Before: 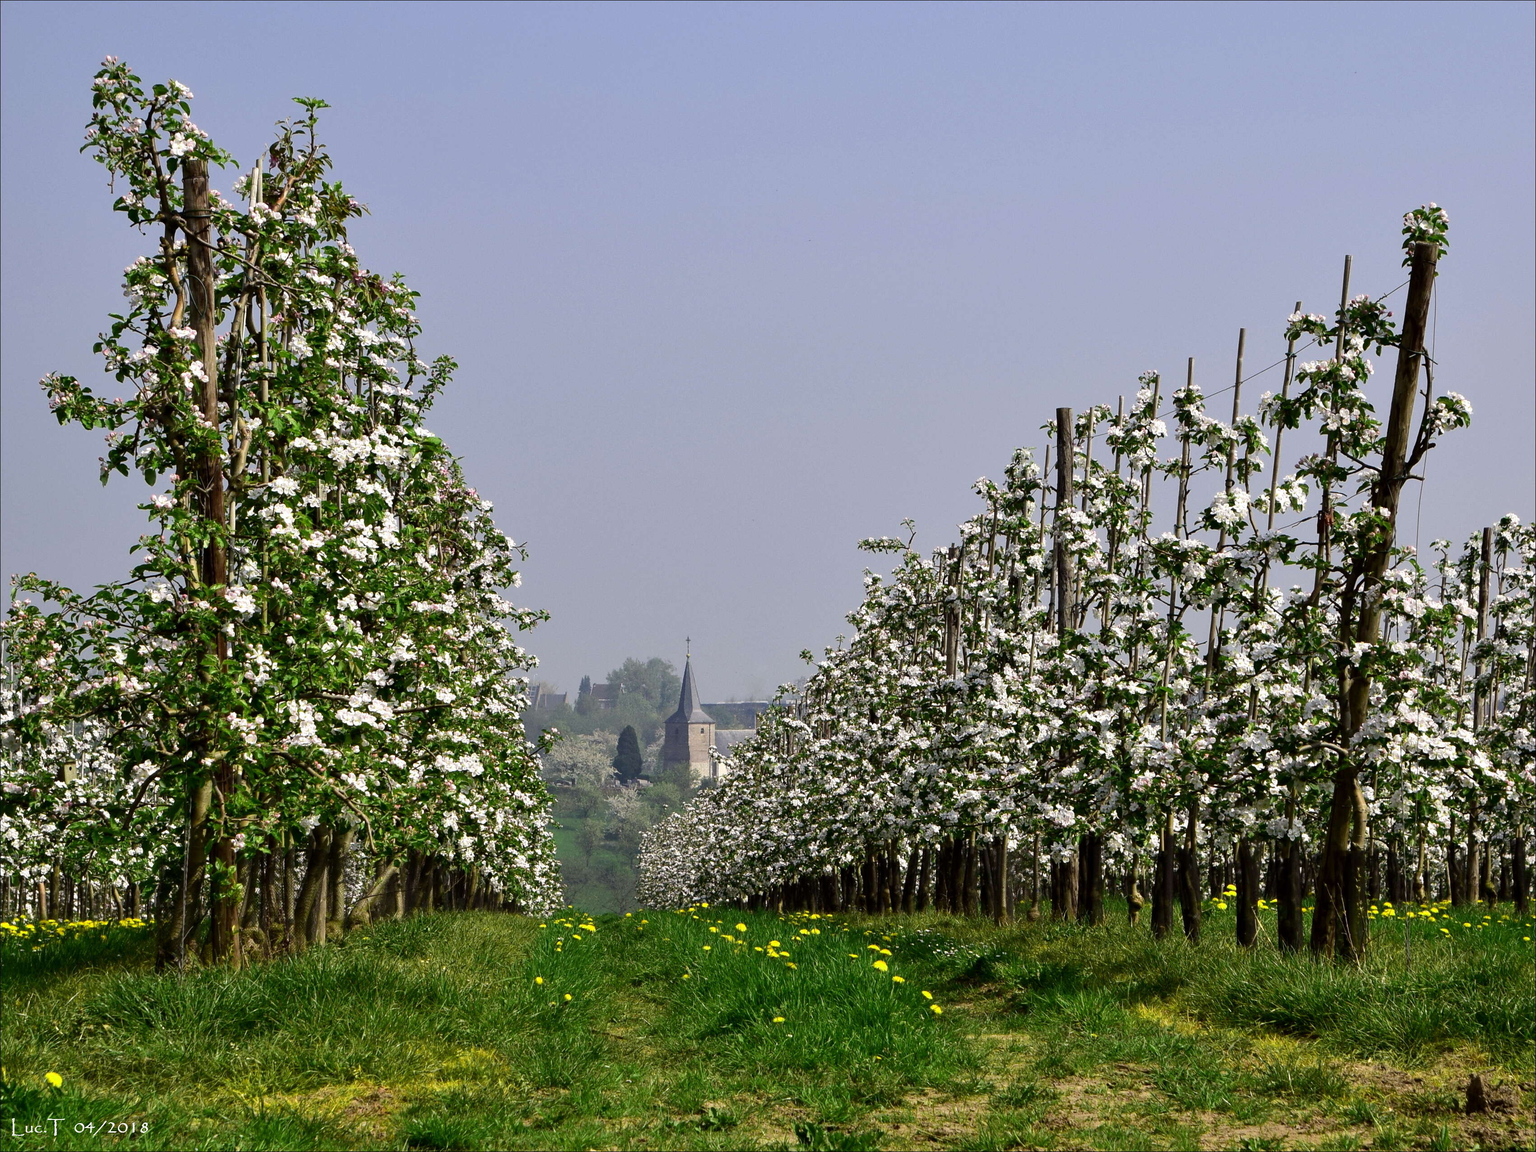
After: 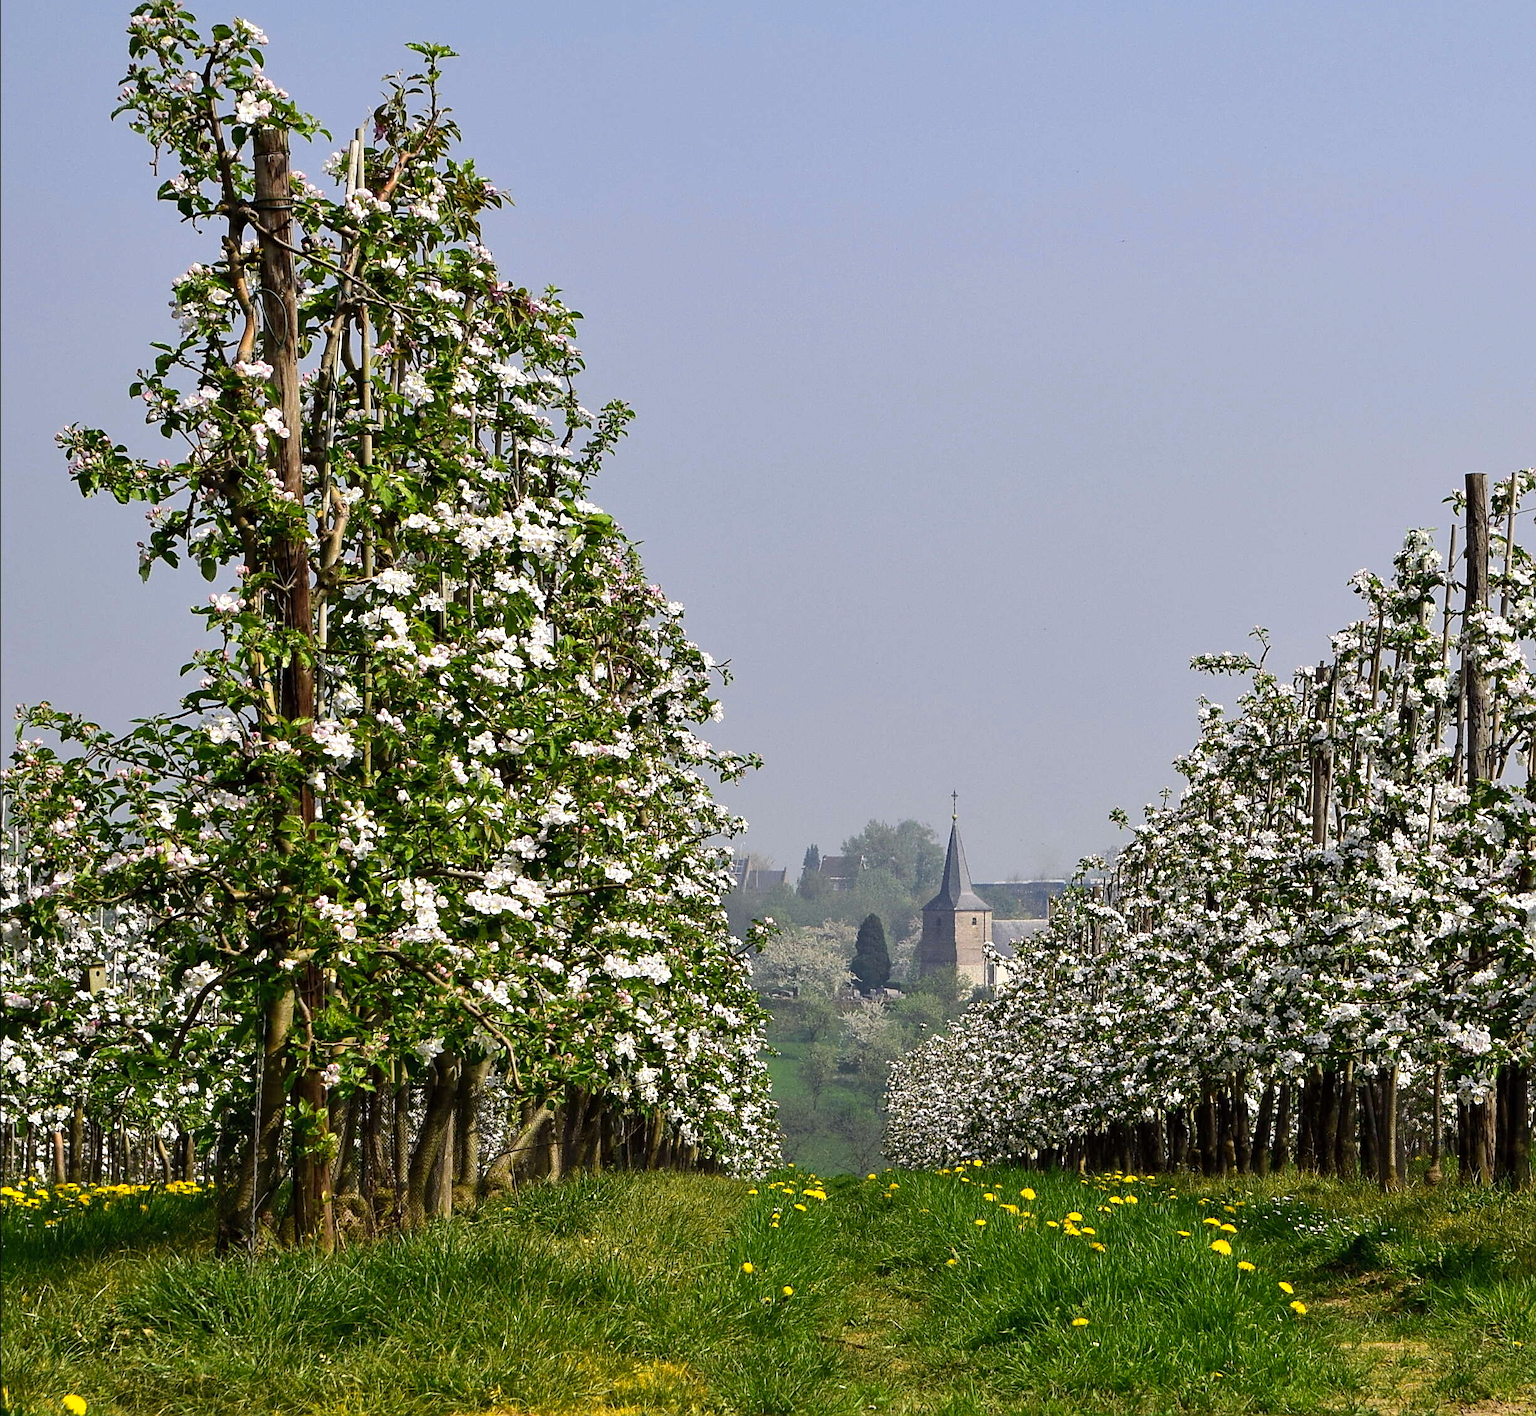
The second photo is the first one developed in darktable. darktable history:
contrast brightness saturation: contrast 0.051, brightness 0.059, saturation 0.006
sharpen: on, module defaults
color zones: curves: ch1 [(0.235, 0.558) (0.75, 0.5)]; ch2 [(0.25, 0.462) (0.749, 0.457)]
crop: top 5.814%, right 27.891%, bottom 5.514%
